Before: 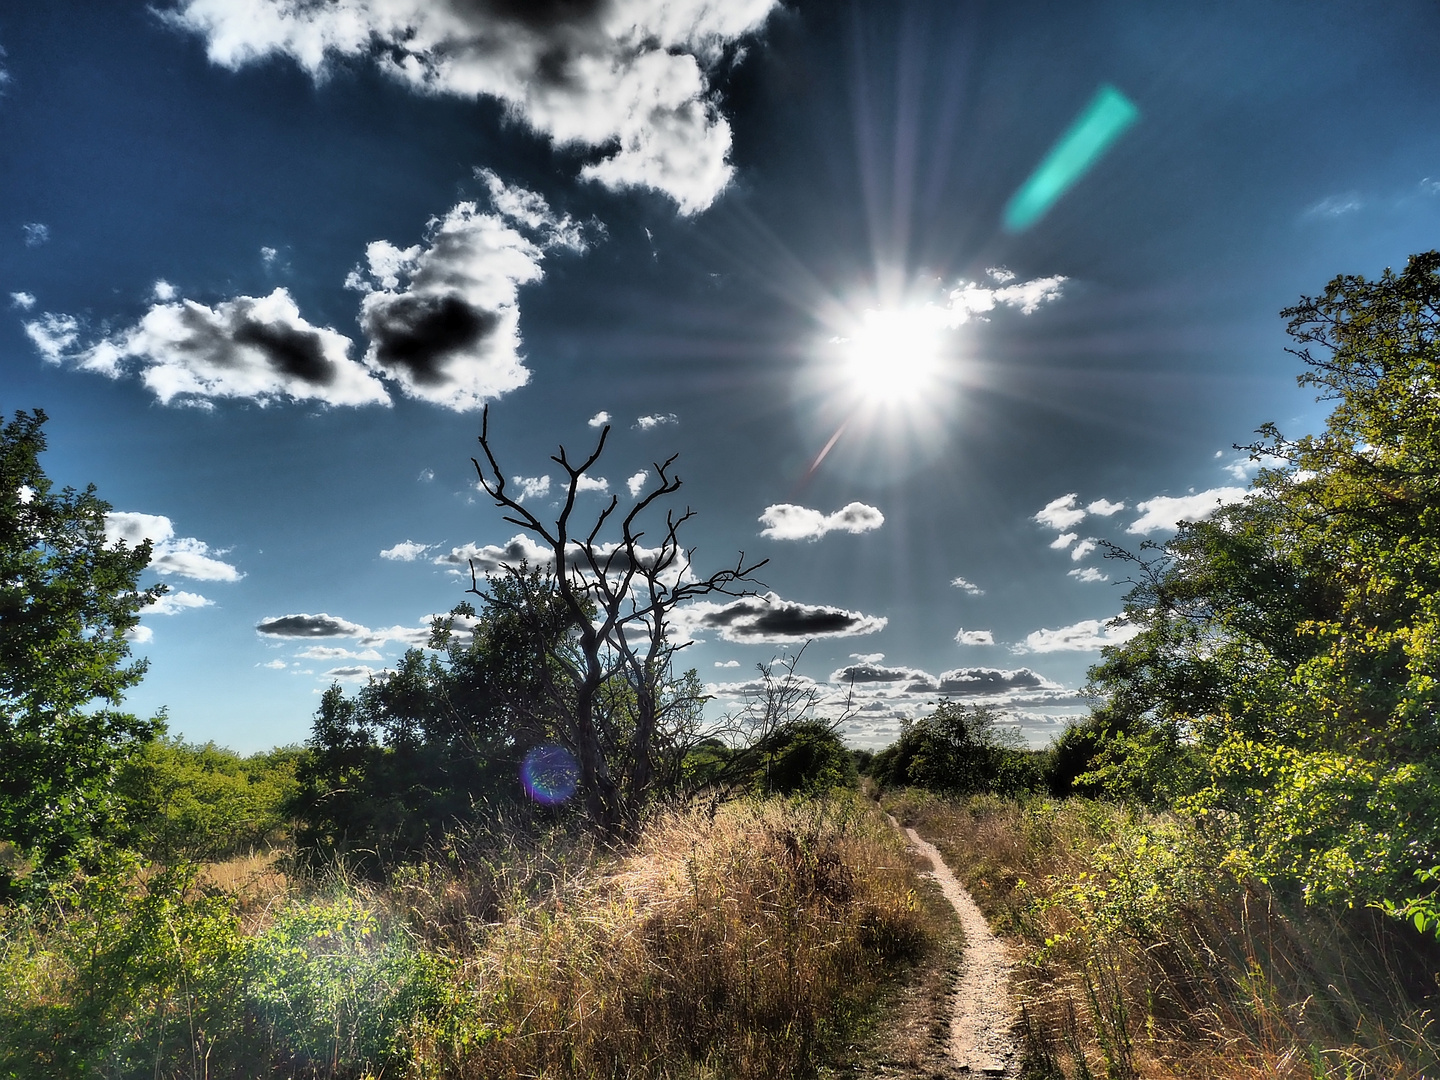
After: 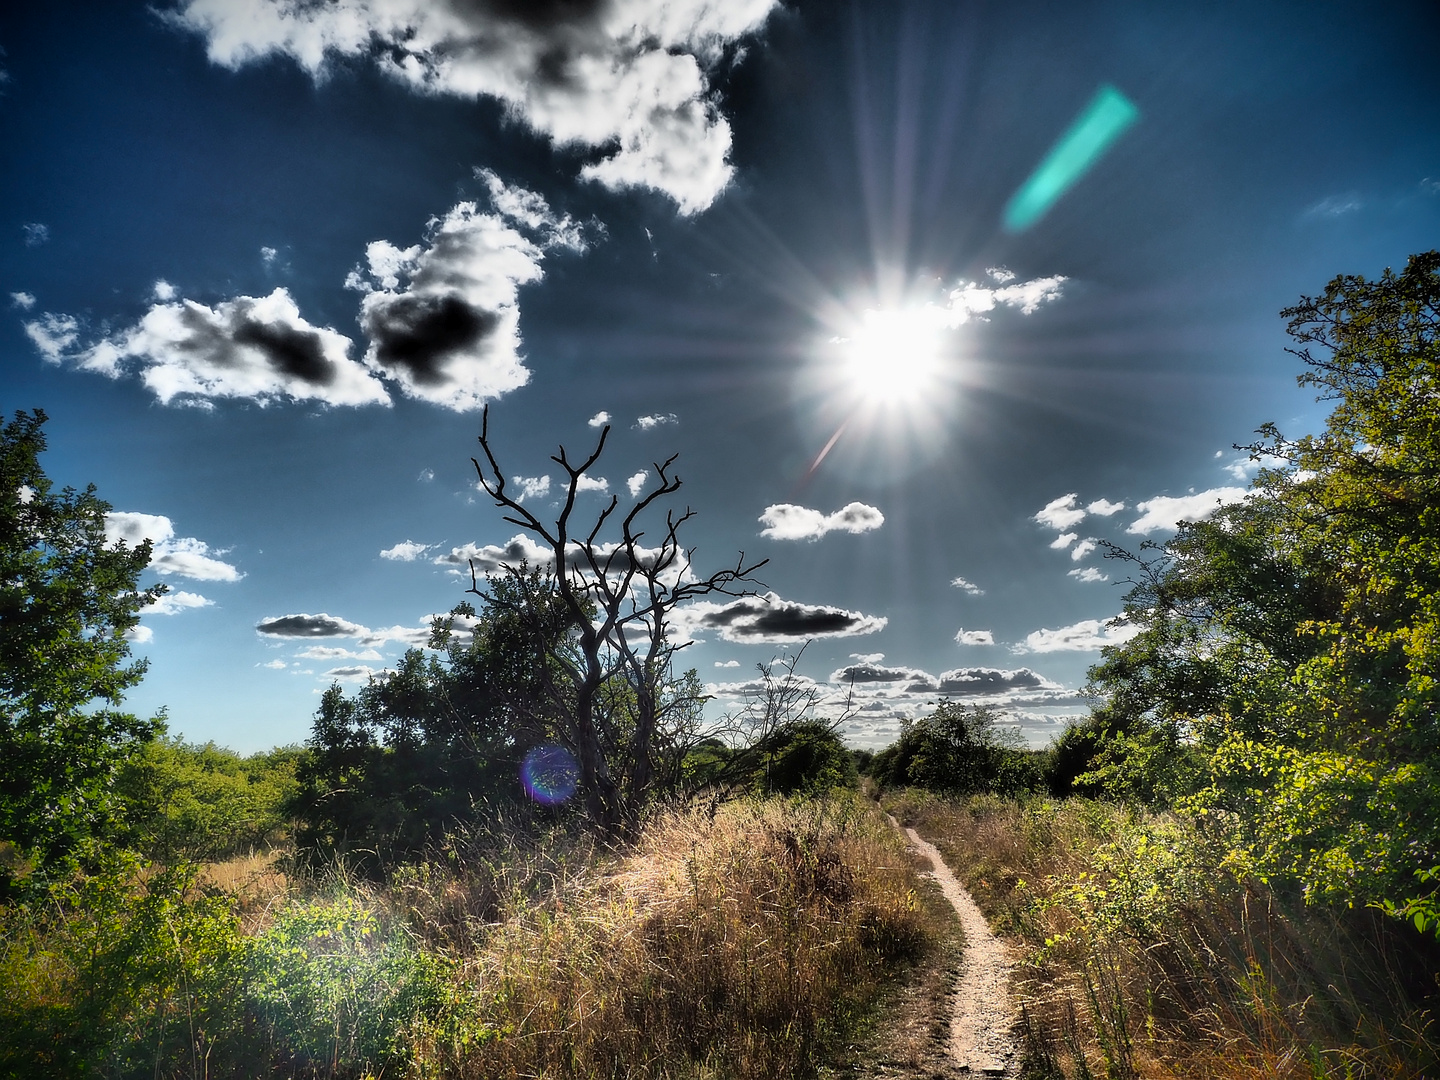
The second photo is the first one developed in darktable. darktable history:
vignetting: brightness -0.988, saturation 0.49
